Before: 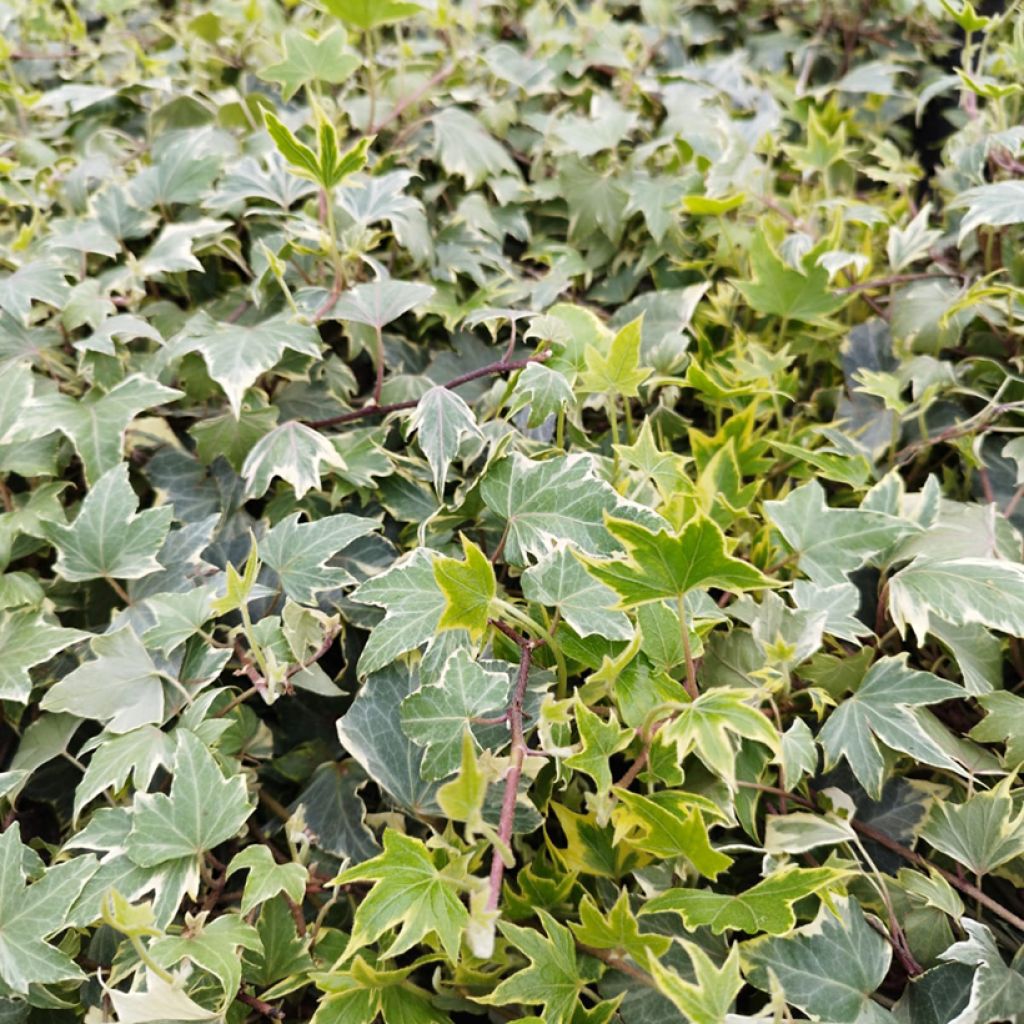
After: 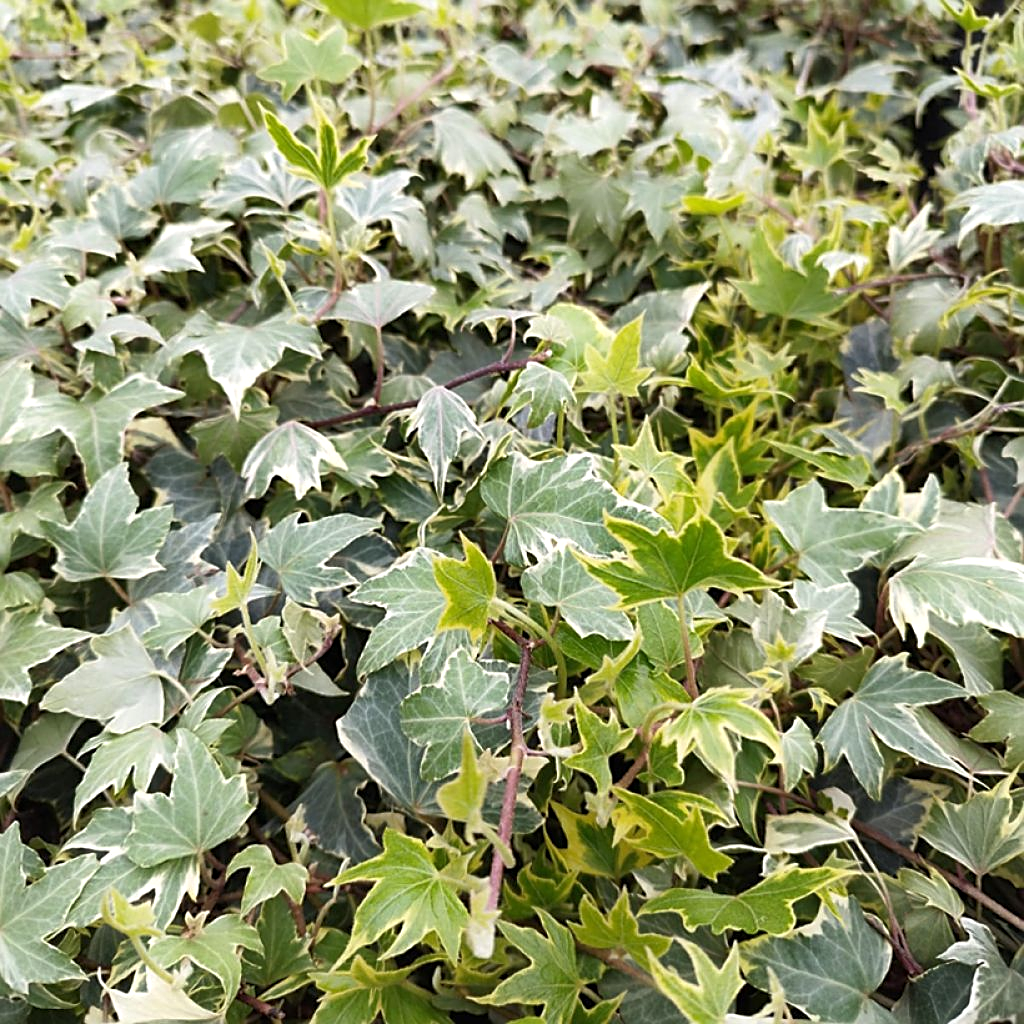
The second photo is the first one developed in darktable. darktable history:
tone equalizer: -8 EV -0.001 EV, -7 EV 0.002 EV, -6 EV -0.005 EV, -5 EV -0.003 EV, -4 EV -0.057 EV, -3 EV -0.217 EV, -2 EV -0.292 EV, -1 EV 0.105 EV, +0 EV 0.278 EV, mask exposure compensation -0.5 EV
sharpen: on, module defaults
